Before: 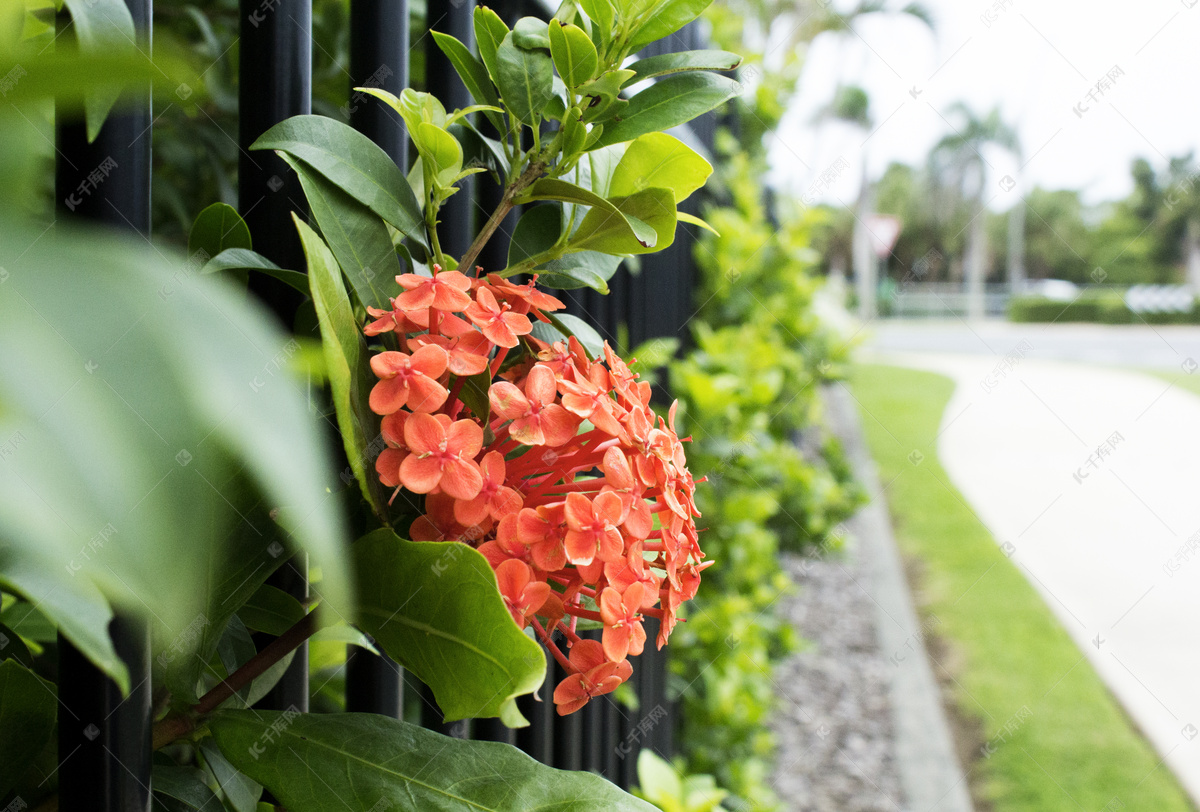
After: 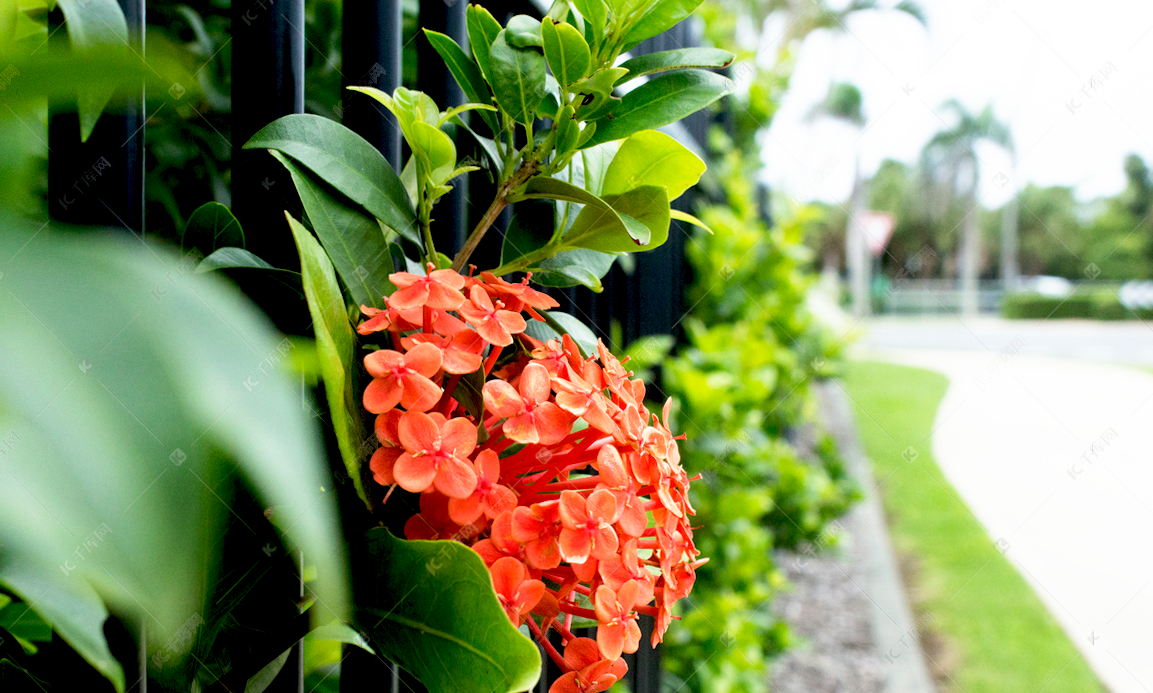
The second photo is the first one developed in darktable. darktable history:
base curve: curves: ch0 [(0.017, 0) (0.425, 0.441) (0.844, 0.933) (1, 1)], preserve colors none
crop and rotate: angle 0.2°, left 0.275%, right 3.127%, bottom 14.18%
